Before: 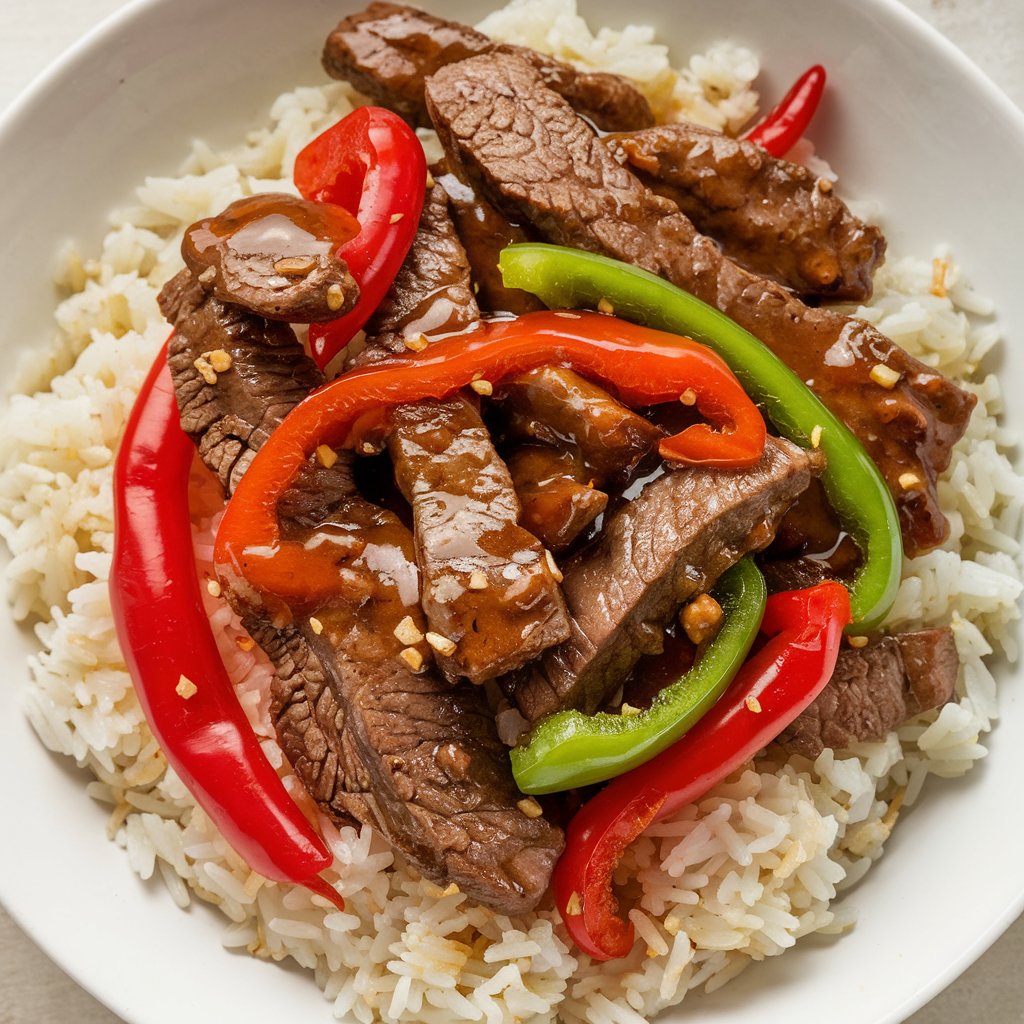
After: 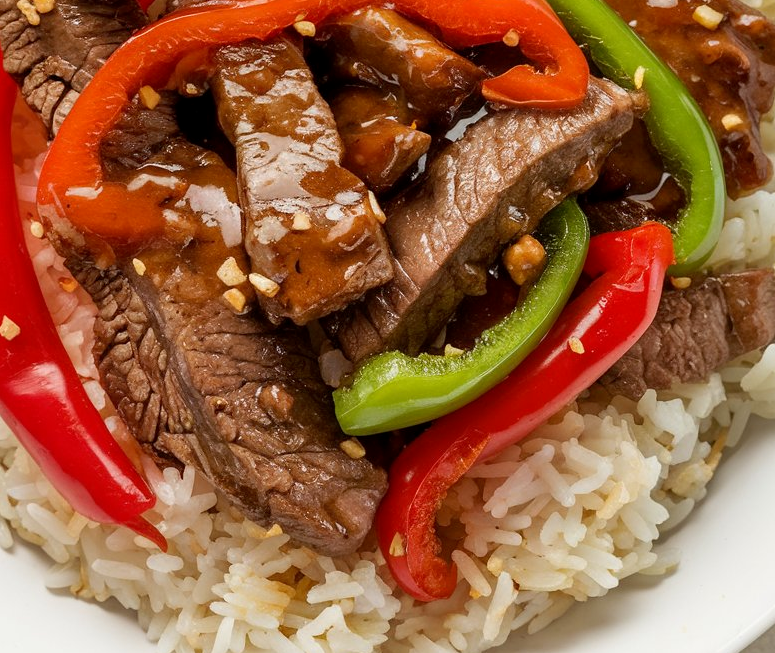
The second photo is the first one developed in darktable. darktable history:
crop and rotate: left 17.299%, top 35.115%, right 7.015%, bottom 1.024%
exposure: black level correction 0.002, compensate highlight preservation false
